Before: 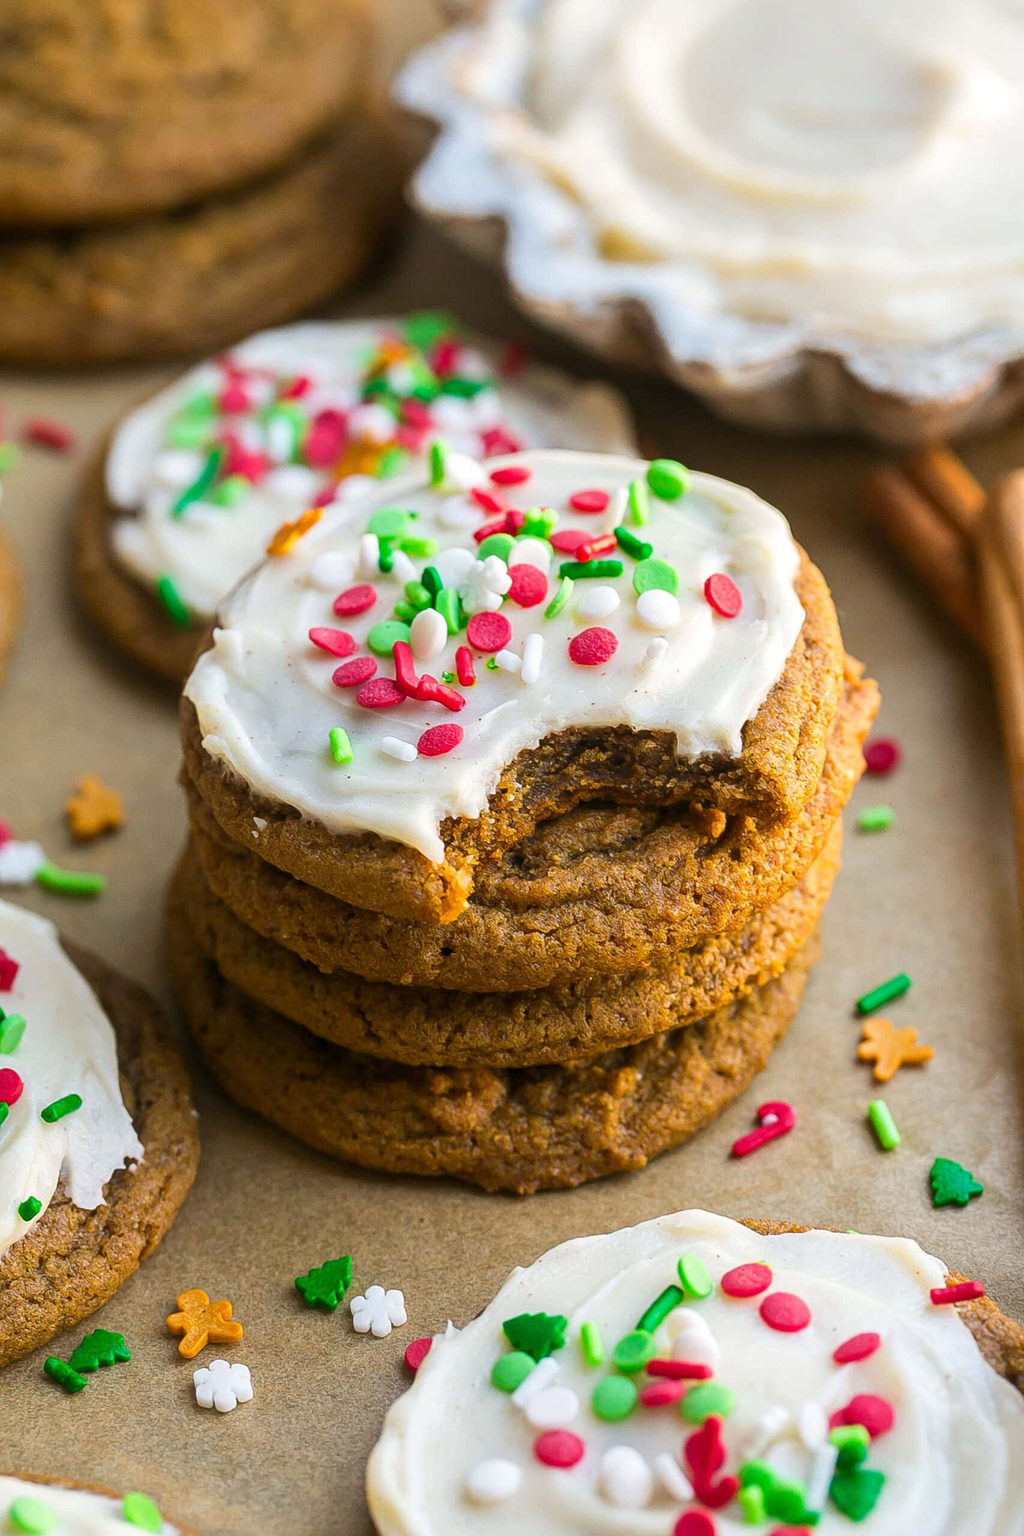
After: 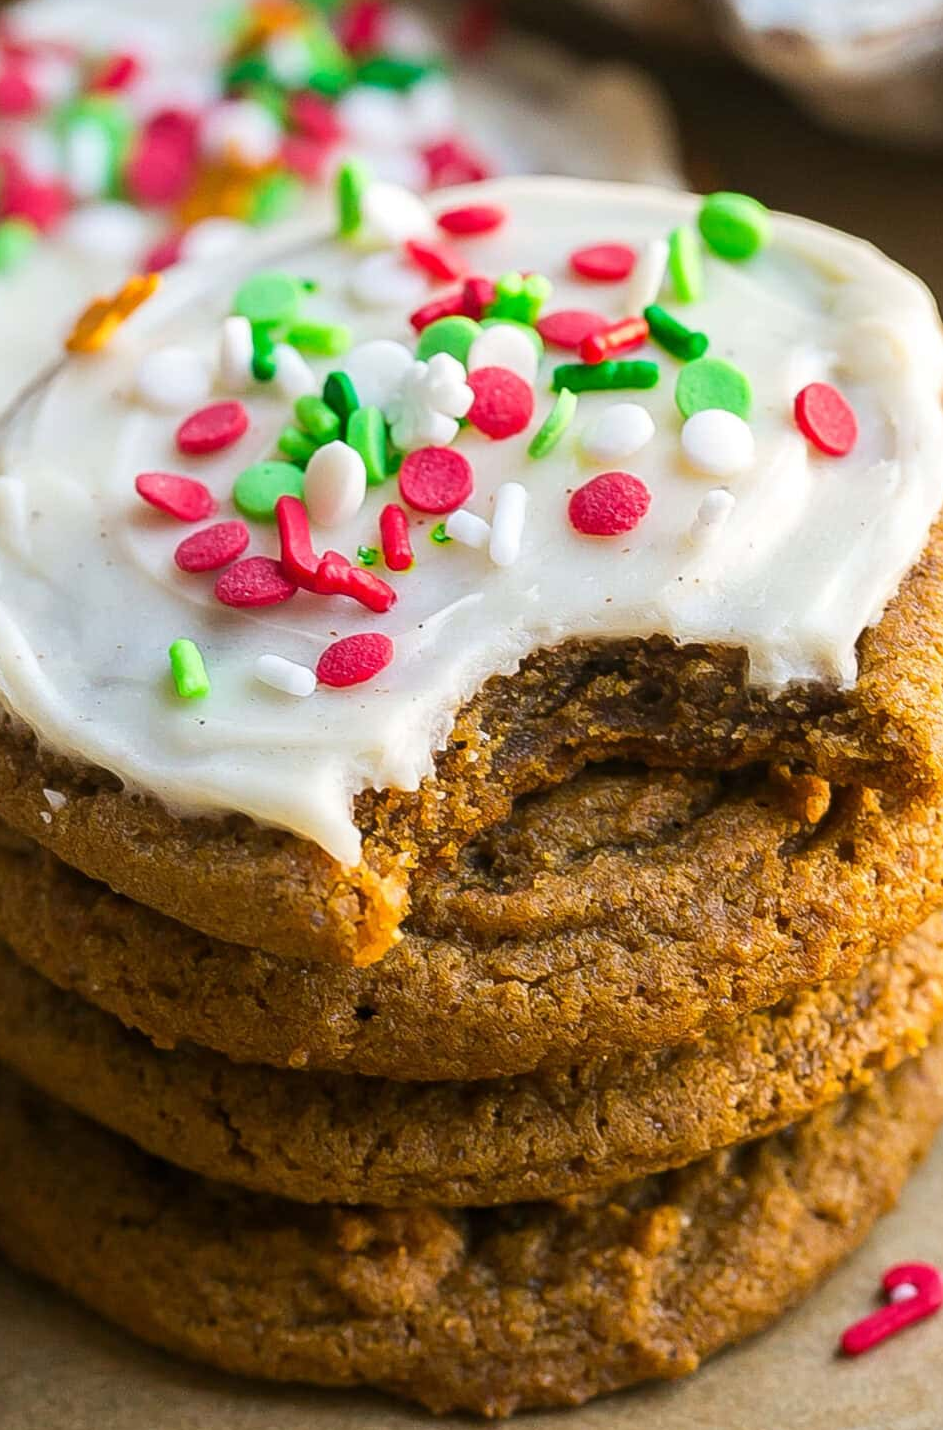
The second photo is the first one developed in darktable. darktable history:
crop and rotate: left 22.242%, top 22.391%, right 22.467%, bottom 21.721%
